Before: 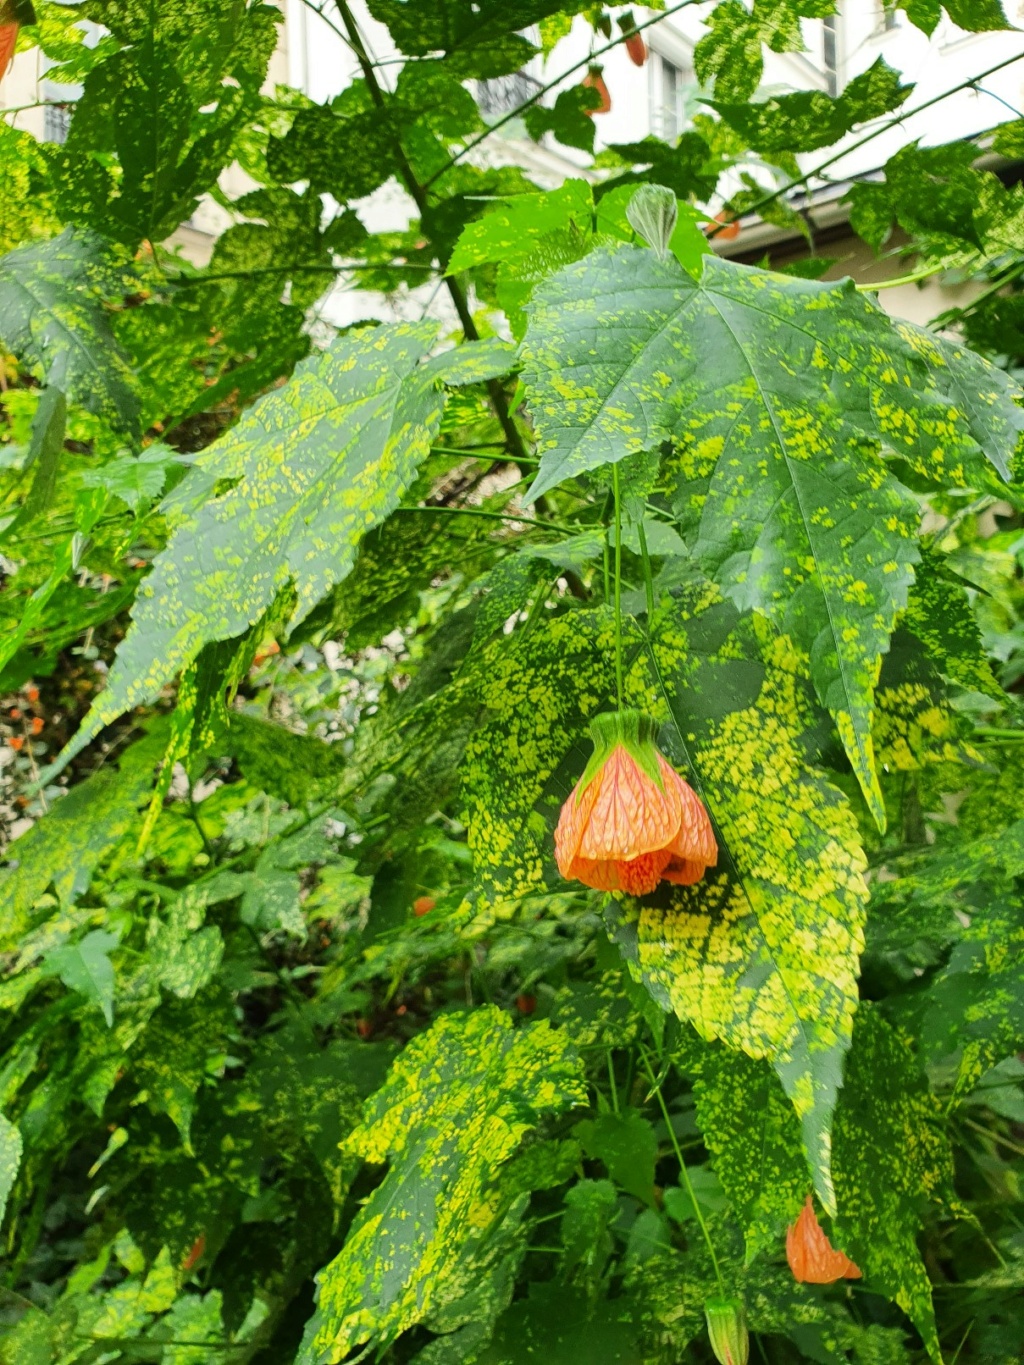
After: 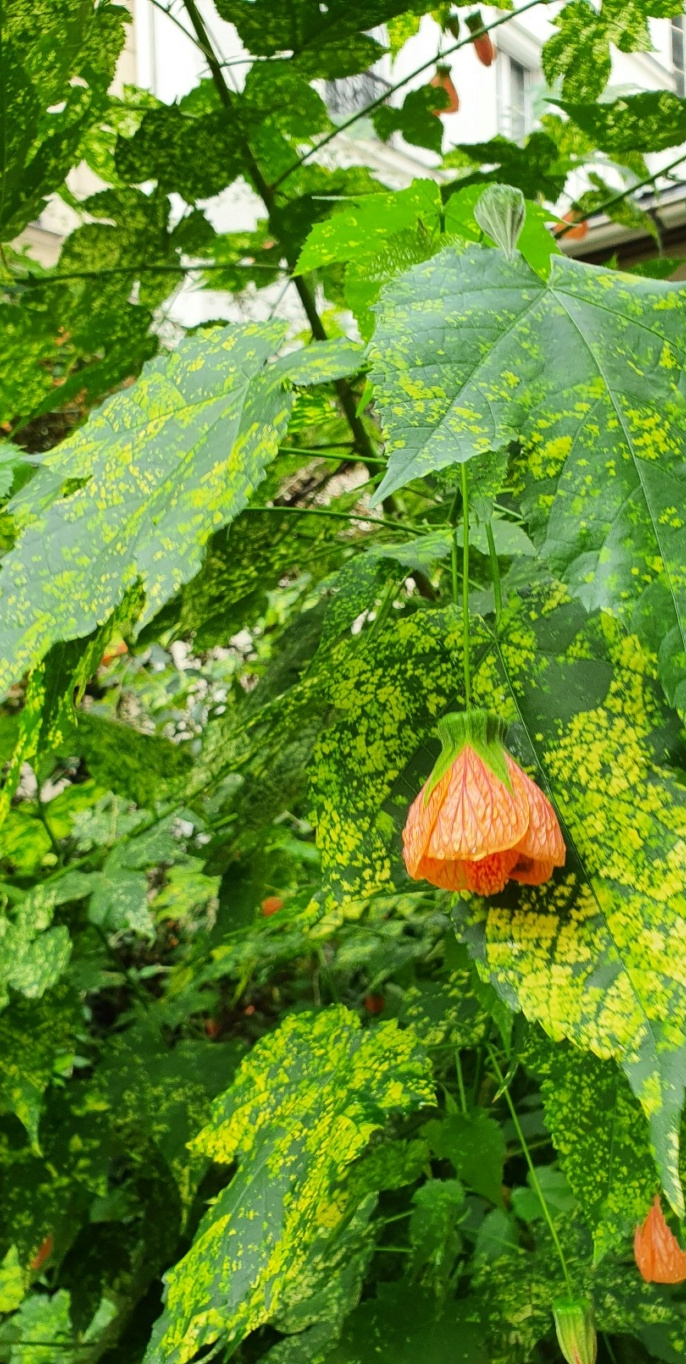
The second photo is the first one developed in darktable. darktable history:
crop and rotate: left 14.93%, right 18.064%
